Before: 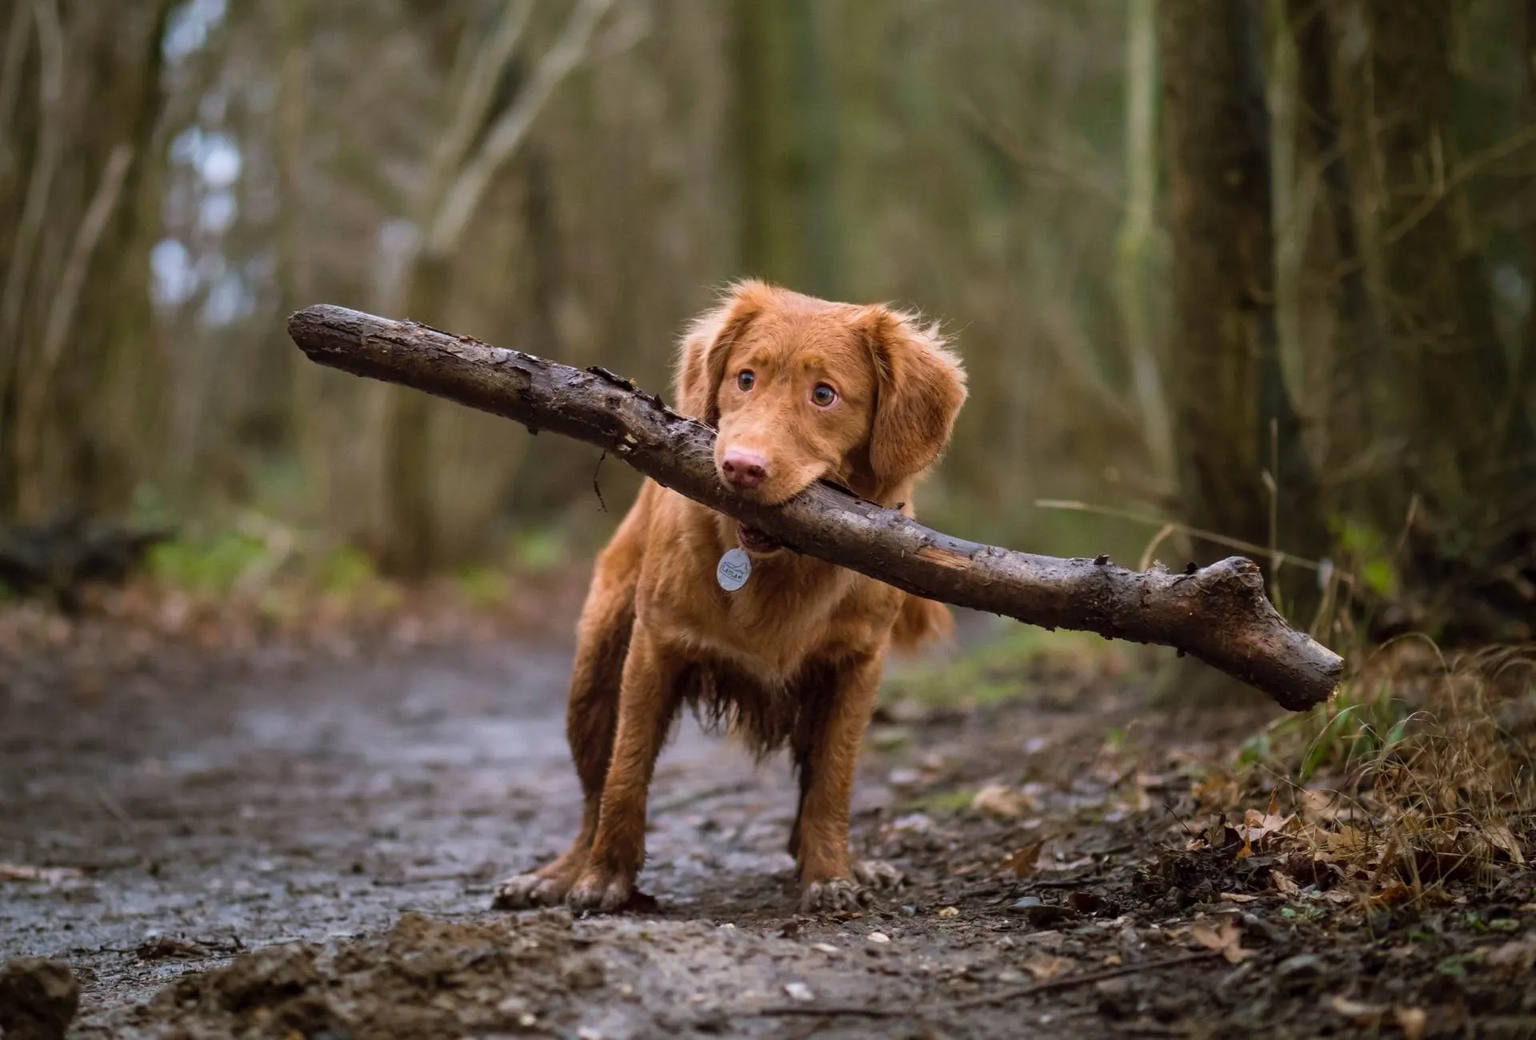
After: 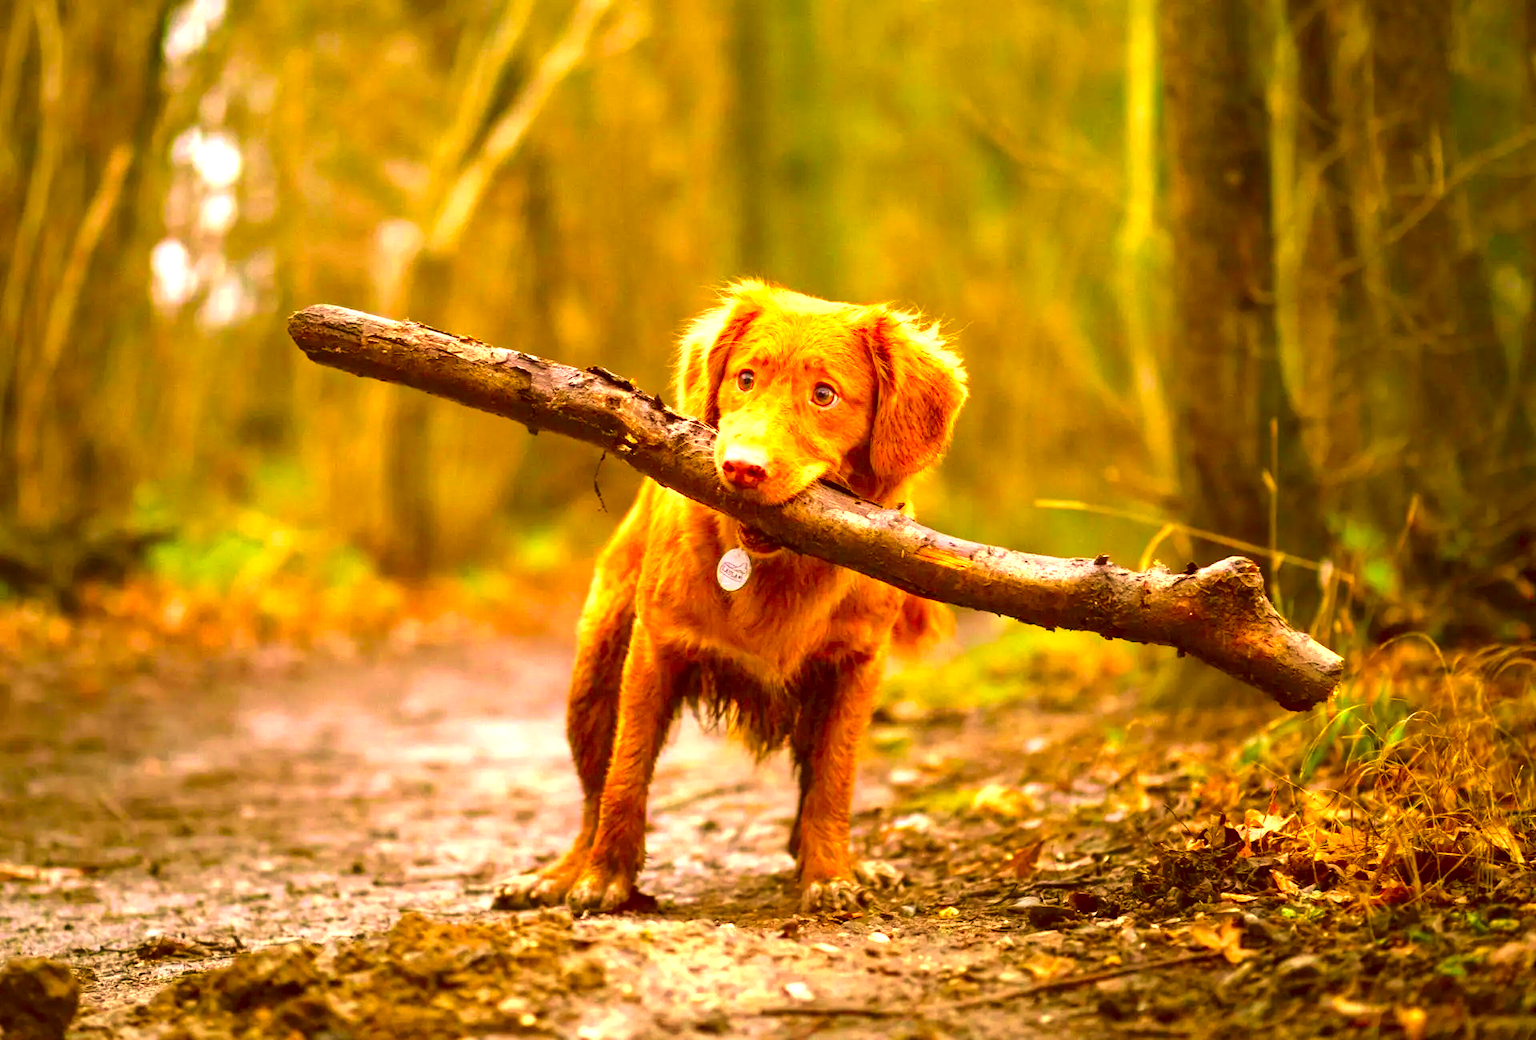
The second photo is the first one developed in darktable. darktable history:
exposure: black level correction 0, exposure 1.678 EV, compensate exposure bias true, compensate highlight preservation false
velvia: on, module defaults
color correction: highlights a* 10.91, highlights b* 29.95, shadows a* 2.9, shadows b* 17.33, saturation 1.74
